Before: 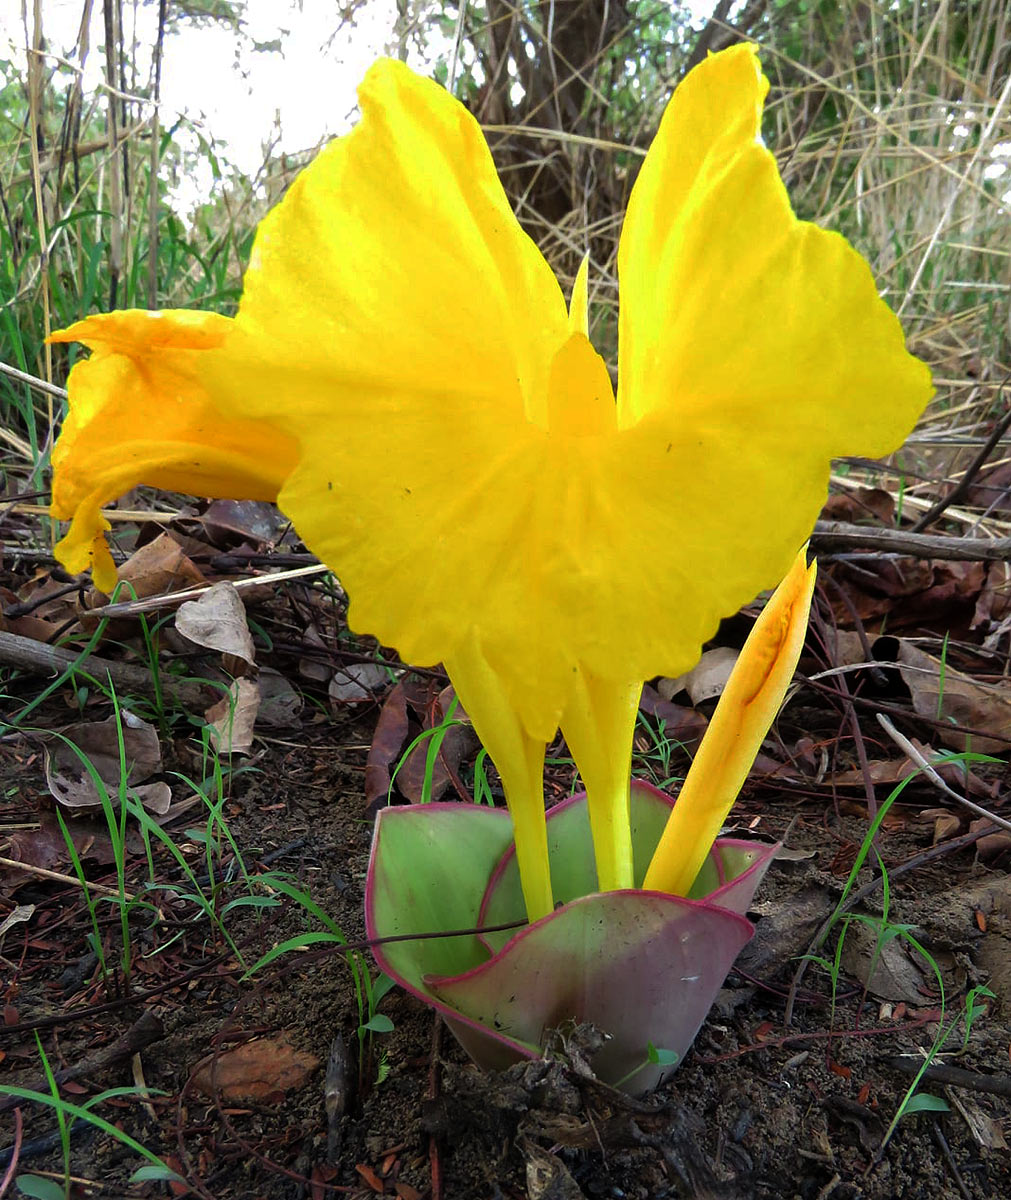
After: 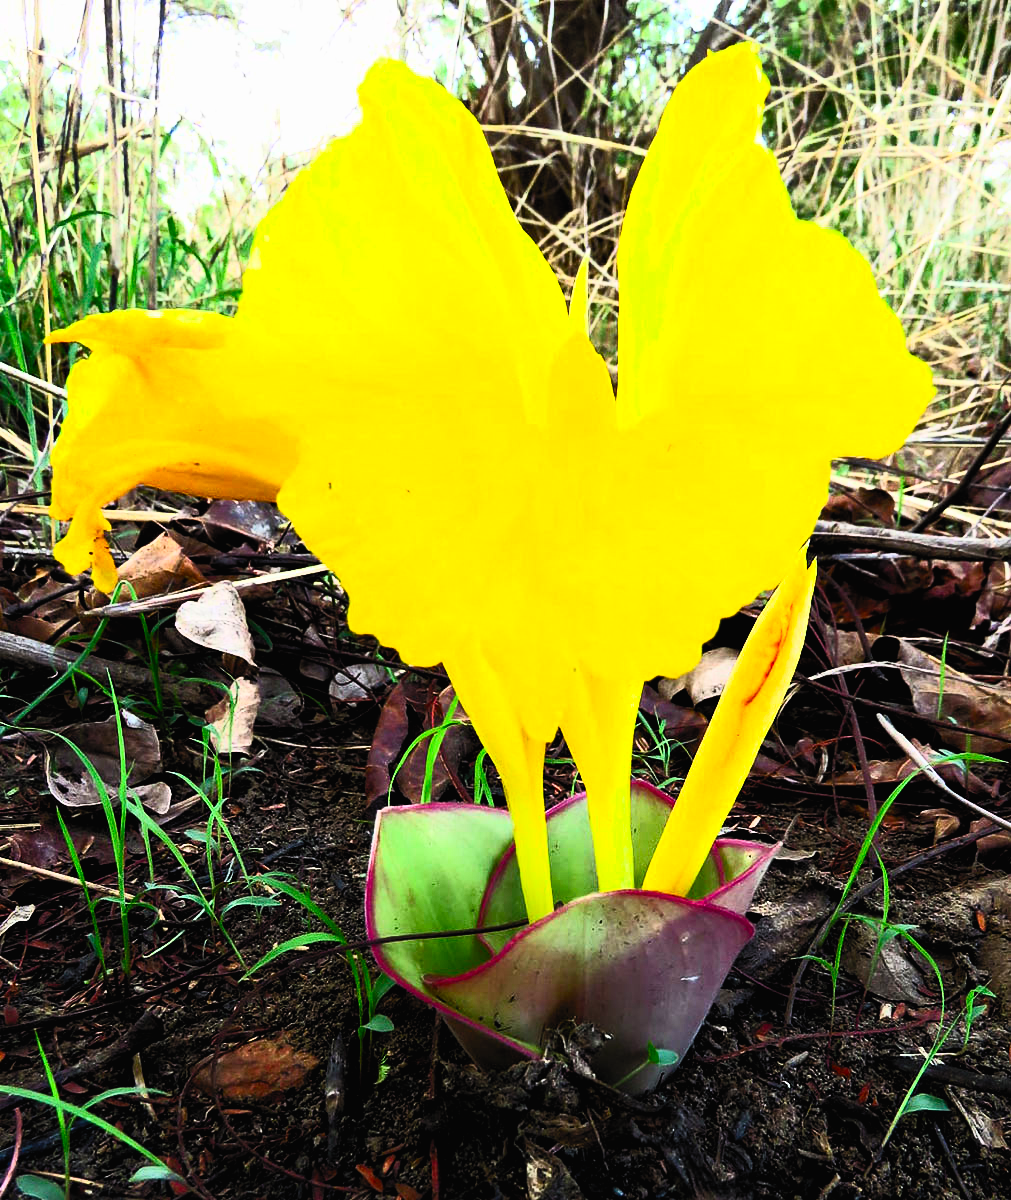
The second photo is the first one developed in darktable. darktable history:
contrast brightness saturation: contrast 0.83, brightness 0.59, saturation 0.59
levels: levels [0, 0.499, 1]
filmic rgb: black relative exposure -4.88 EV, hardness 2.82
